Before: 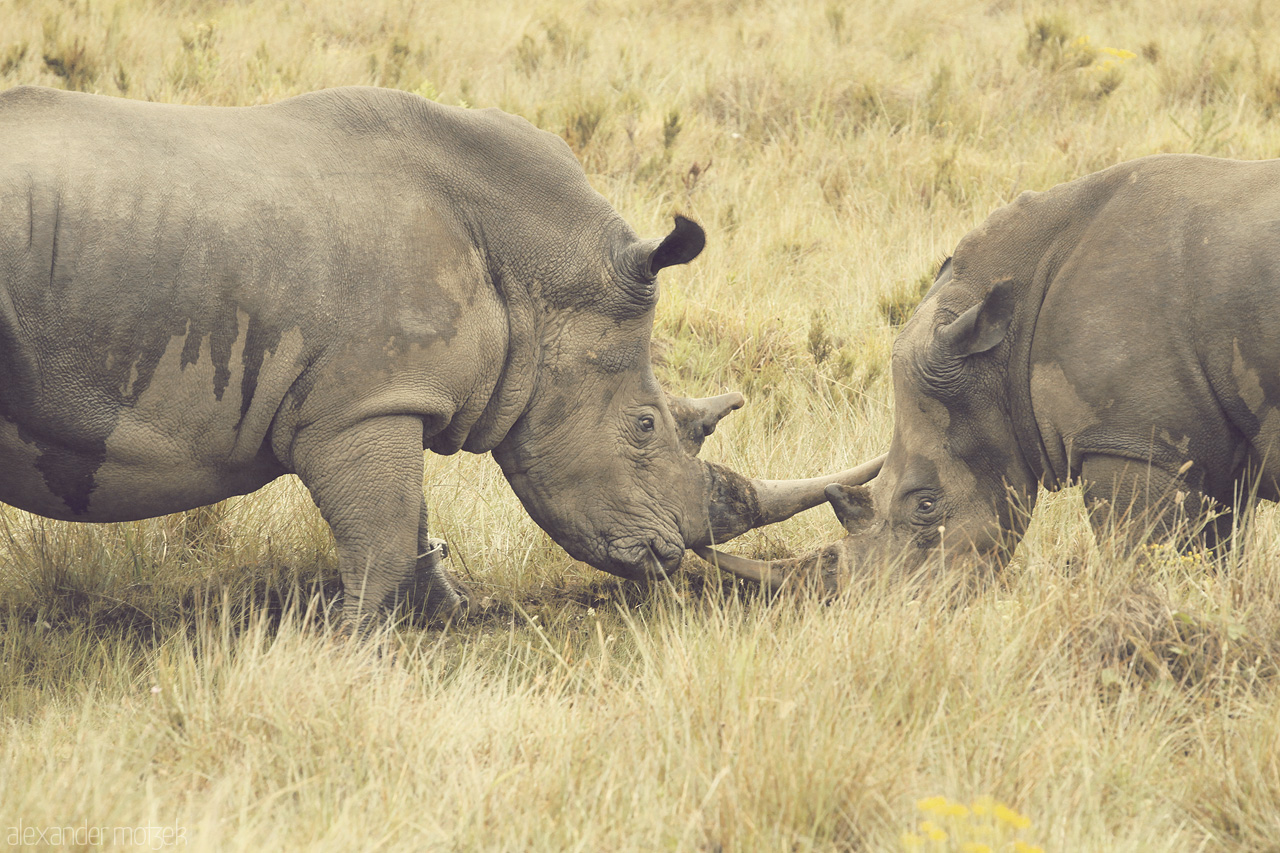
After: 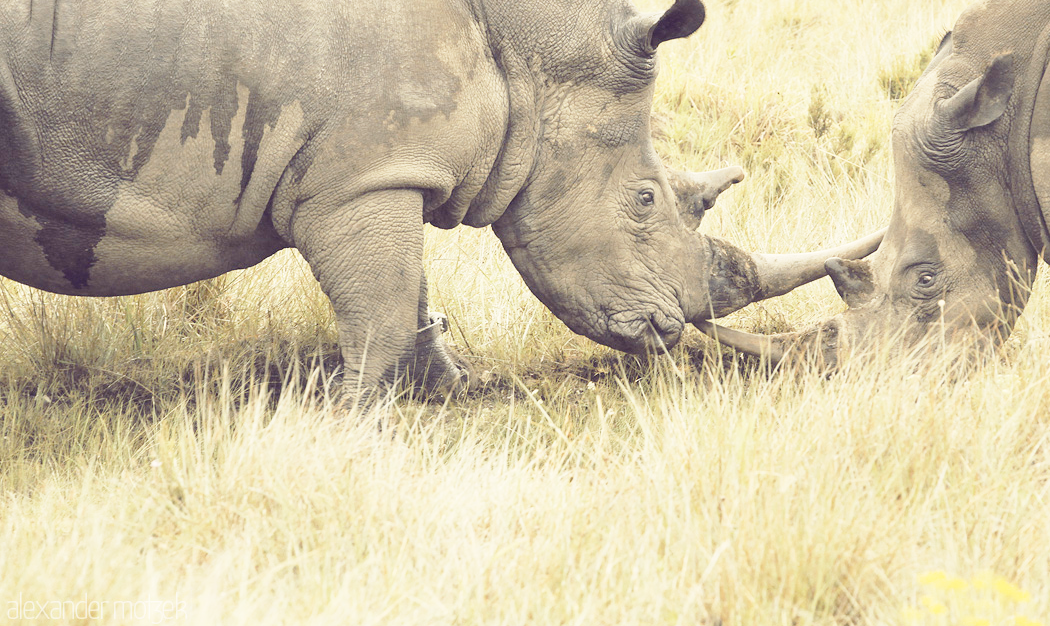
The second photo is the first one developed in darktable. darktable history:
base curve: curves: ch0 [(0, 0) (0.028, 0.03) (0.121, 0.232) (0.46, 0.748) (0.859, 0.968) (1, 1)], preserve colors none
crop: top 26.531%, right 17.959%
